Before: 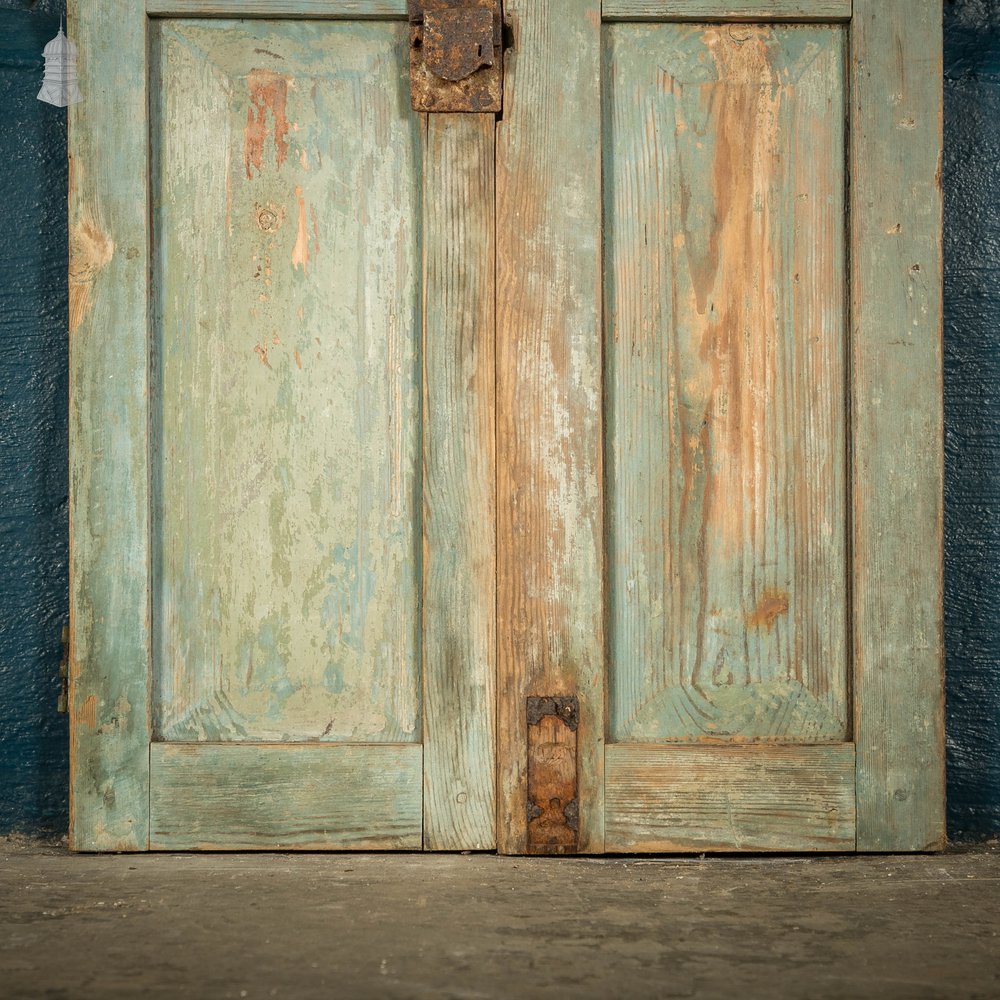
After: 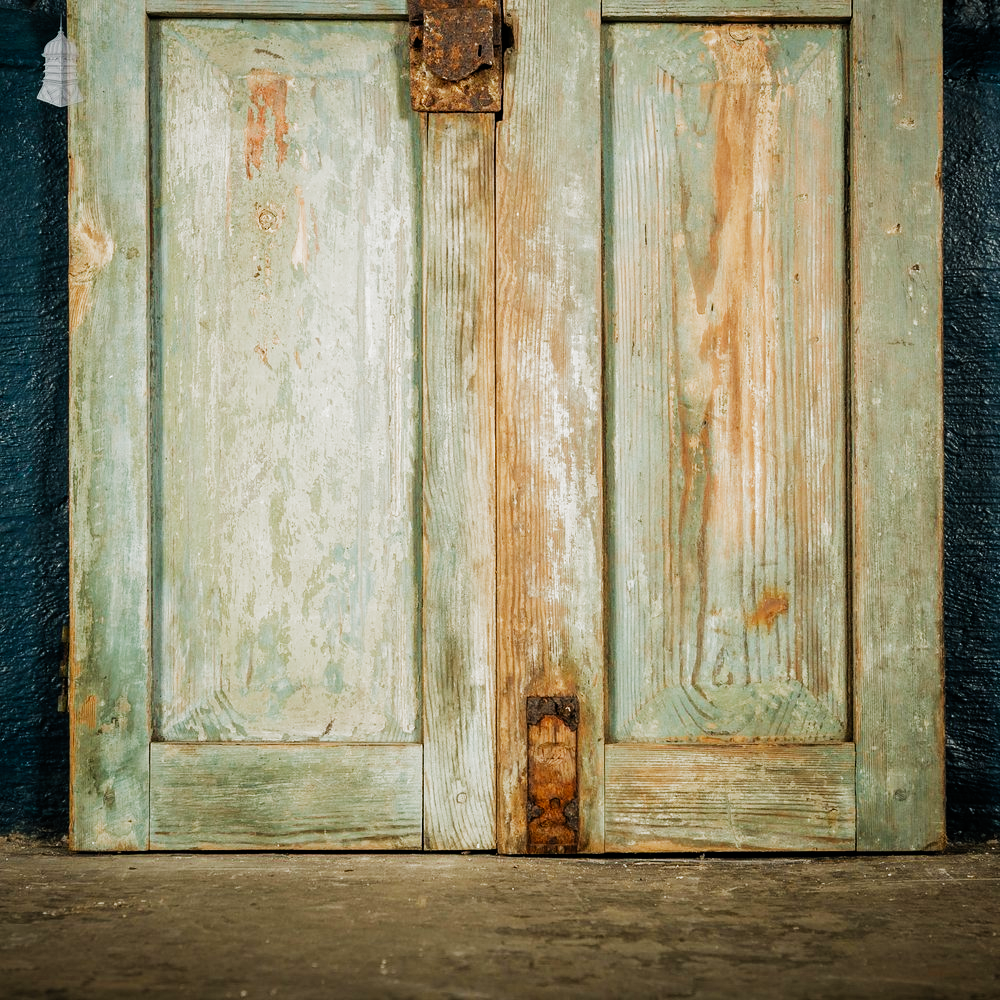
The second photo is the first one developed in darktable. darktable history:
filmic rgb: black relative exposure -6.43 EV, white relative exposure 2.43 EV, threshold 3 EV, hardness 5.27, latitude 0.1%, contrast 1.425, highlights saturation mix 2%, preserve chrominance no, color science v5 (2021), contrast in shadows safe, contrast in highlights safe, enable highlight reconstruction true
exposure: black level correction 0.001, exposure 0.014 EV, compensate highlight preservation false
